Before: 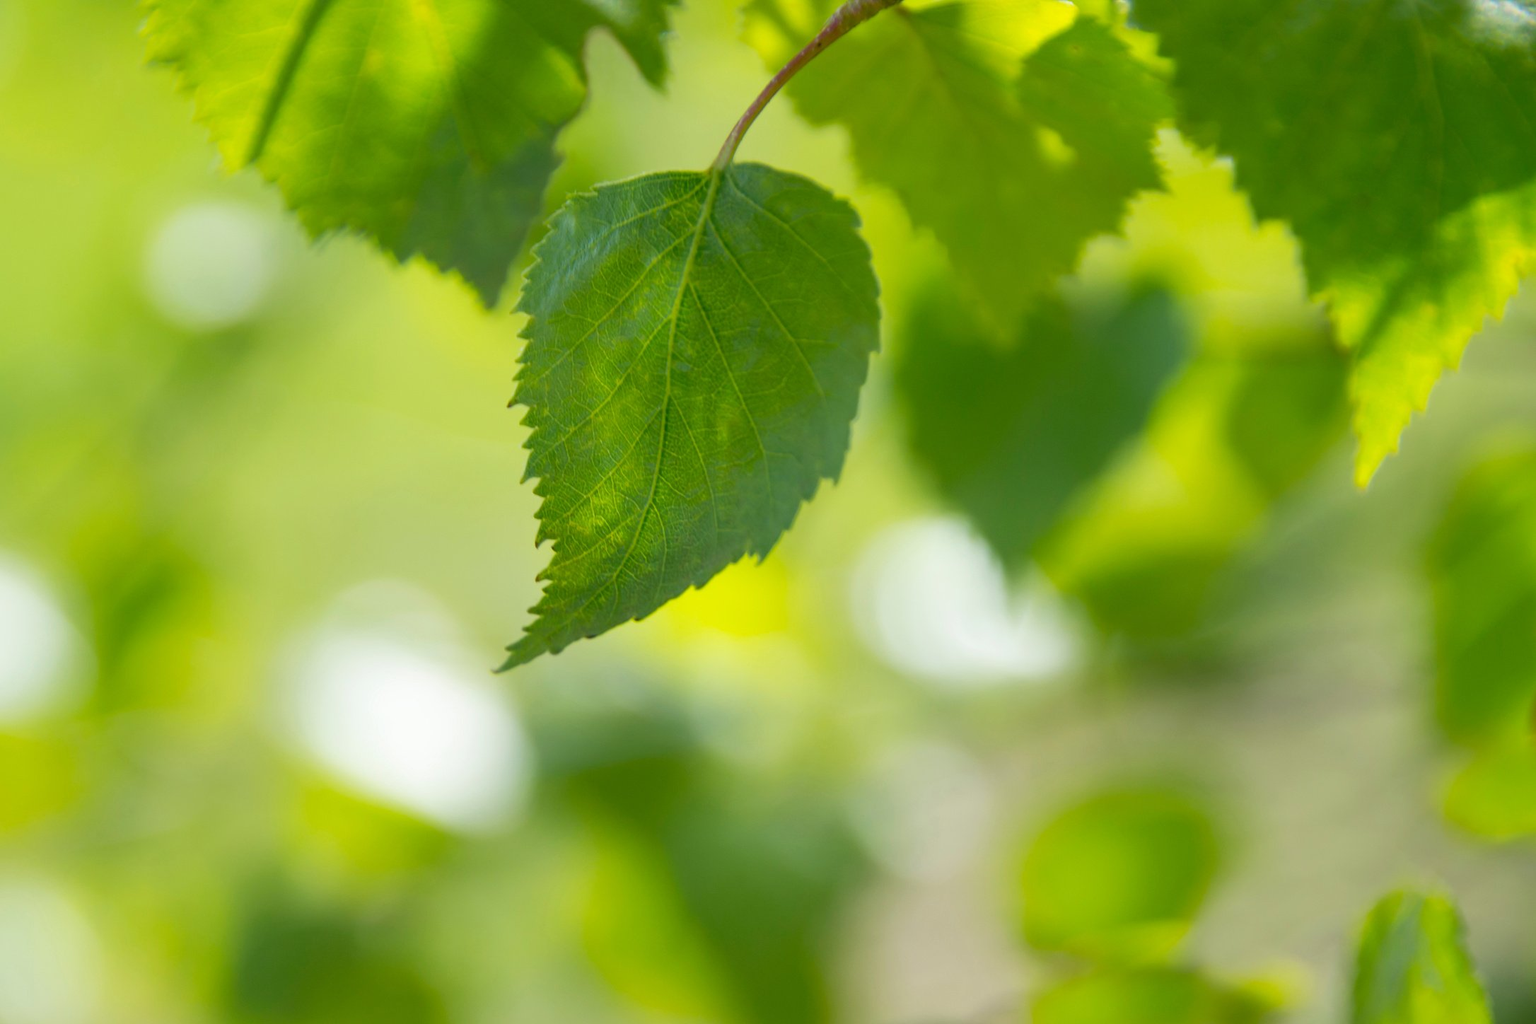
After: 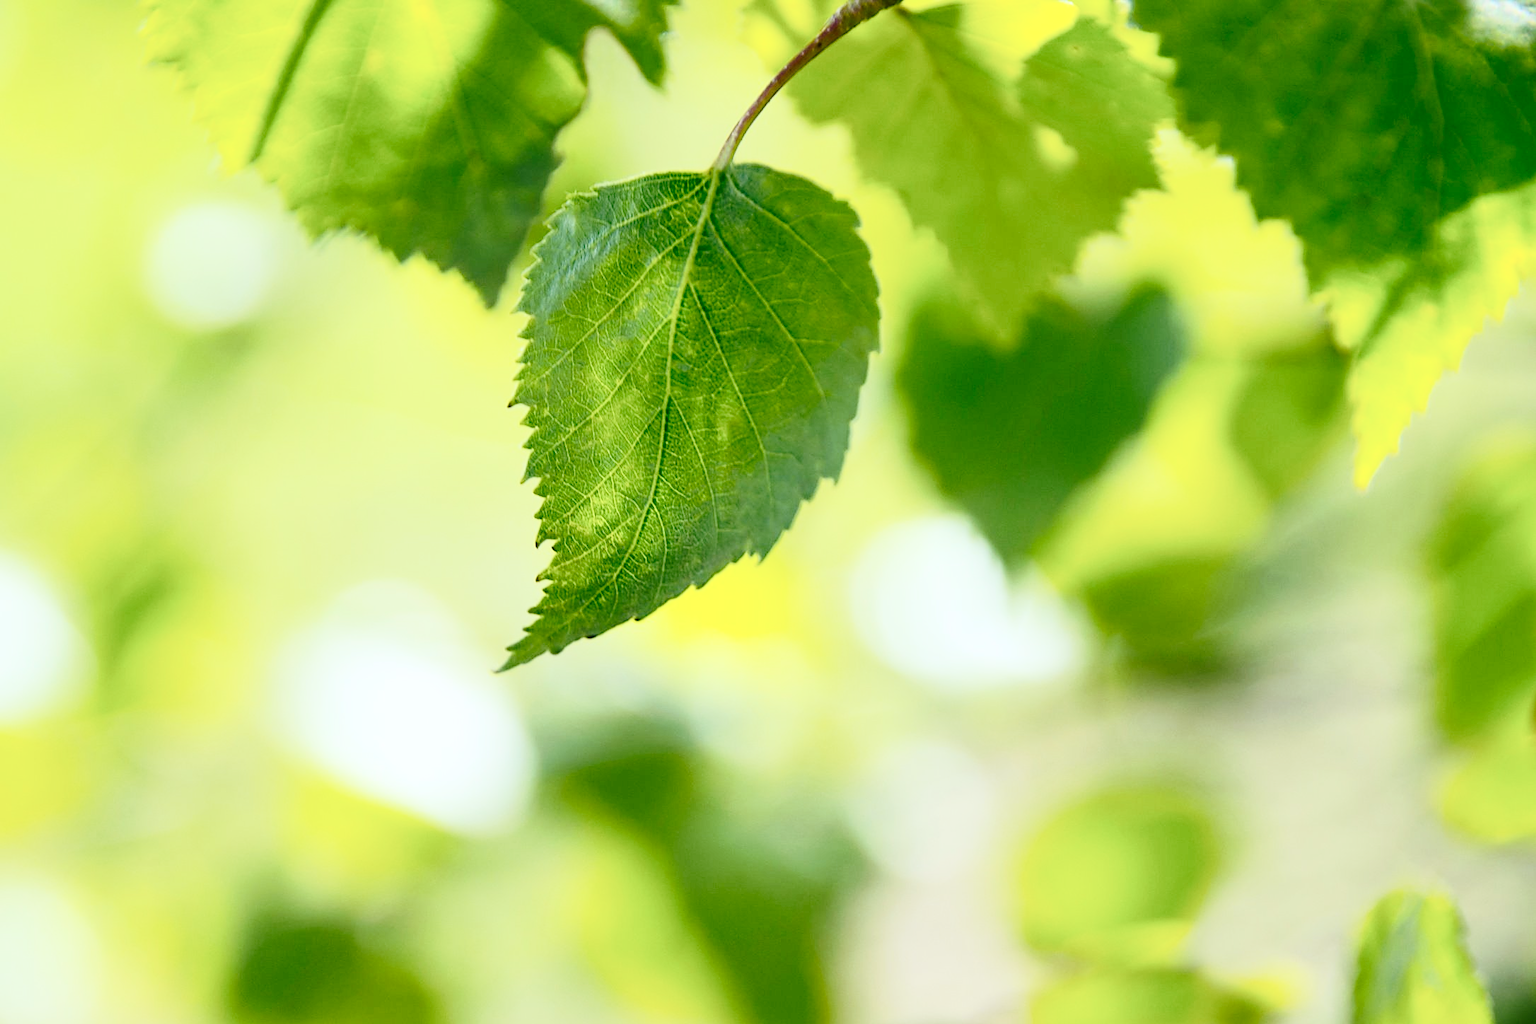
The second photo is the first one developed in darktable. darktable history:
white balance: red 0.974, blue 1.044
tone curve: curves: ch0 [(0, 0) (0.003, 0.015) (0.011, 0.019) (0.025, 0.026) (0.044, 0.041) (0.069, 0.057) (0.1, 0.085) (0.136, 0.116) (0.177, 0.158) (0.224, 0.215) (0.277, 0.286) (0.335, 0.367) (0.399, 0.452) (0.468, 0.534) (0.543, 0.612) (0.623, 0.698) (0.709, 0.775) (0.801, 0.858) (0.898, 0.928) (1, 1)], preserve colors none
sharpen: on, module defaults
contrast brightness saturation: contrast 0.39, brightness 0.1
